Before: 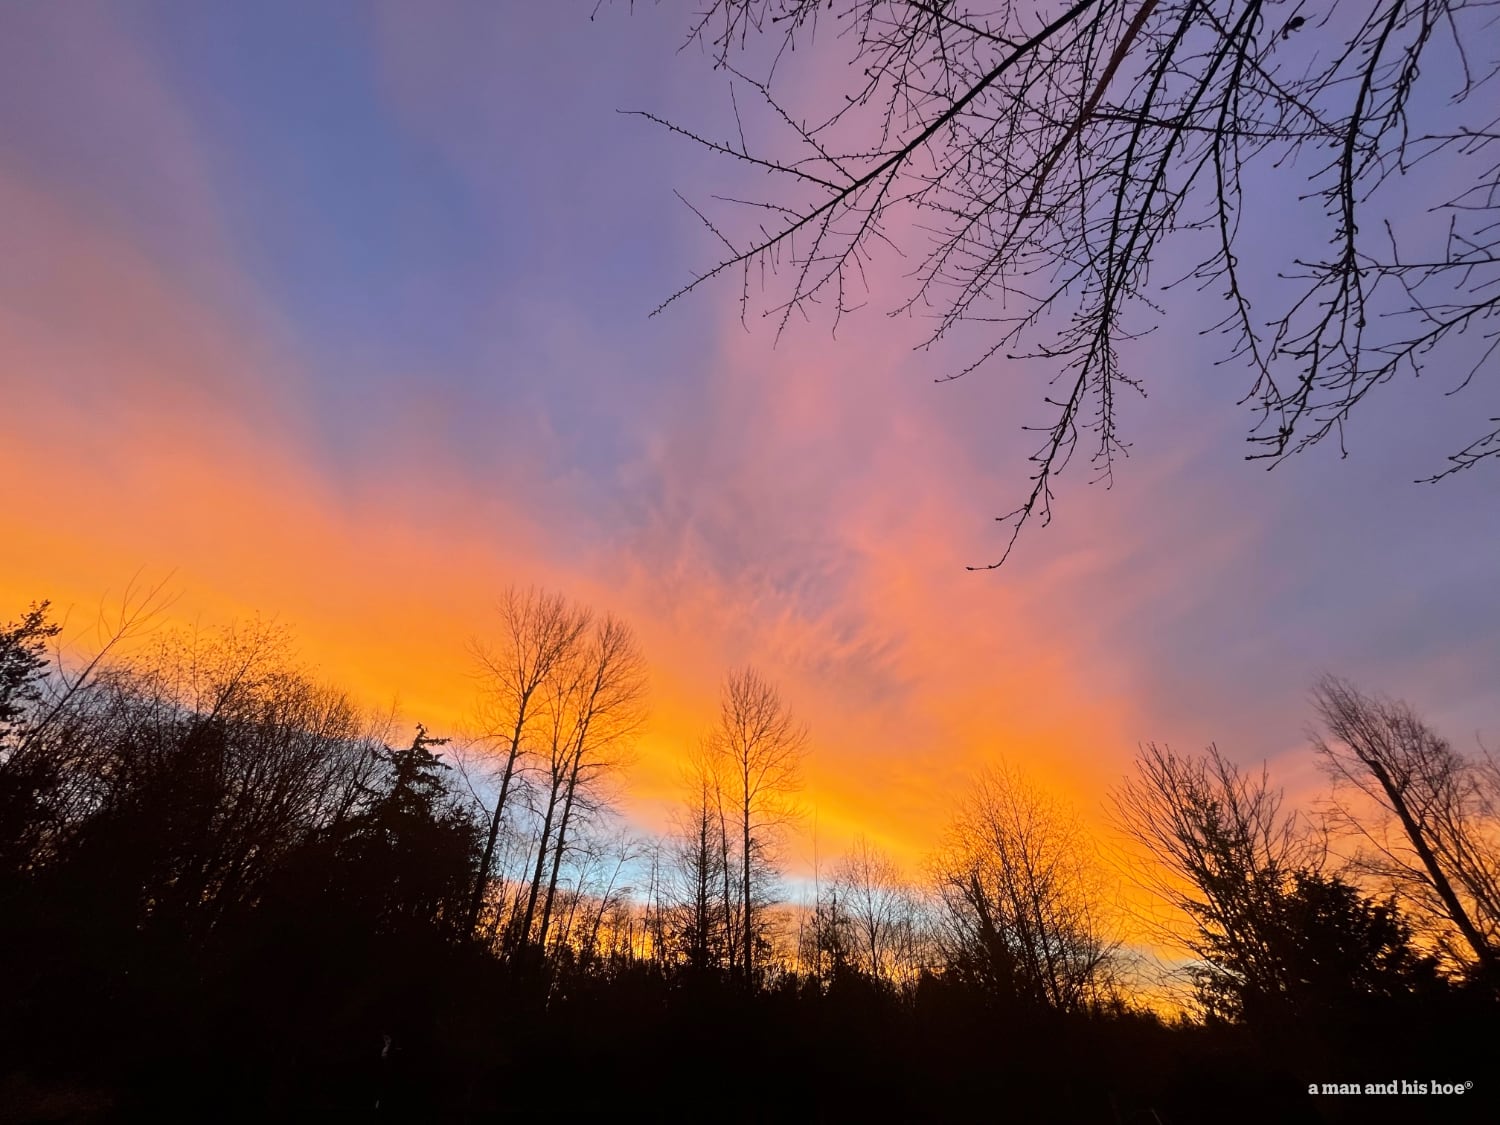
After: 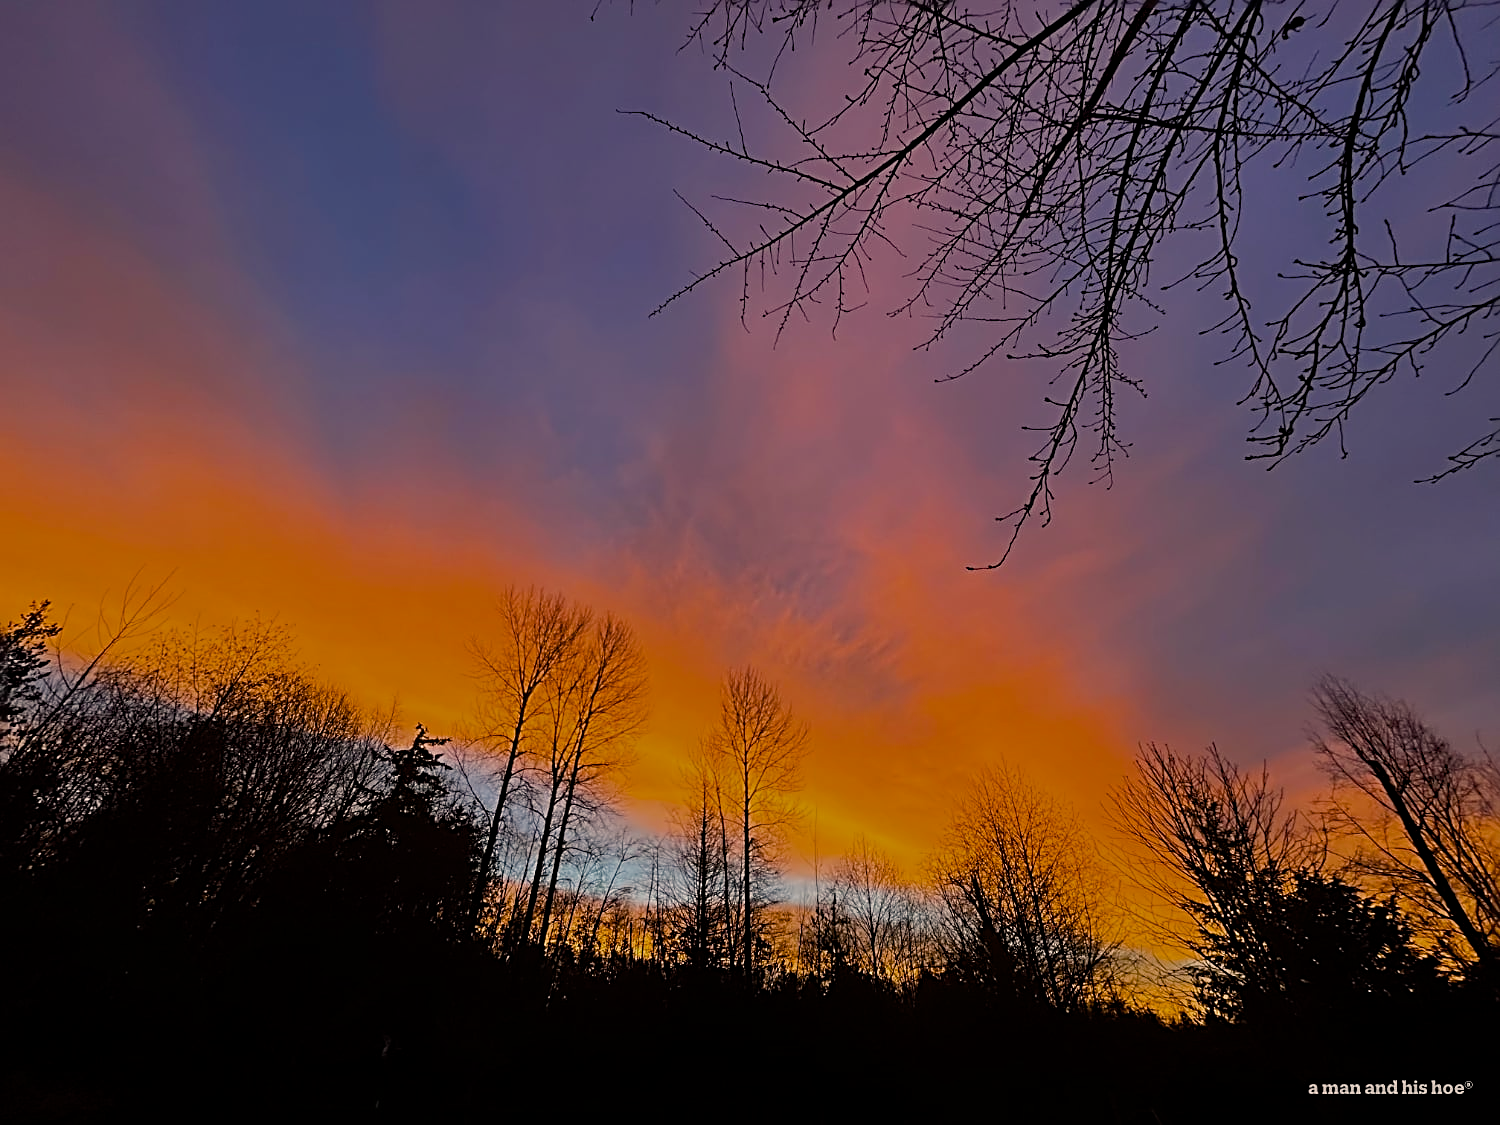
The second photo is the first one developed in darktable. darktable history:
exposure: exposure -1.48 EV, compensate exposure bias true, compensate highlight preservation false
sharpen: radius 3.01, amount 0.768
tone equalizer: -8 EV -0.378 EV, -7 EV -0.372 EV, -6 EV -0.363 EV, -5 EV -0.183 EV, -3 EV 0.197 EV, -2 EV 0.313 EV, -1 EV 0.38 EV, +0 EV 0.428 EV, mask exposure compensation -0.488 EV
shadows and highlights: shadows 20.97, highlights -37.13, soften with gaussian
color balance rgb: highlights gain › chroma 3.08%, highlights gain › hue 60.05°, linear chroma grading › shadows -2.126%, linear chroma grading › highlights -14.446%, linear chroma grading › global chroma -9.667%, linear chroma grading › mid-tones -9.944%, perceptual saturation grading › global saturation 40.046%, perceptual saturation grading › highlights -25.235%, perceptual saturation grading › mid-tones 34.639%, perceptual saturation grading › shadows 35.003%, perceptual brilliance grading › highlights 9.755%, perceptual brilliance grading › mid-tones 4.796%
